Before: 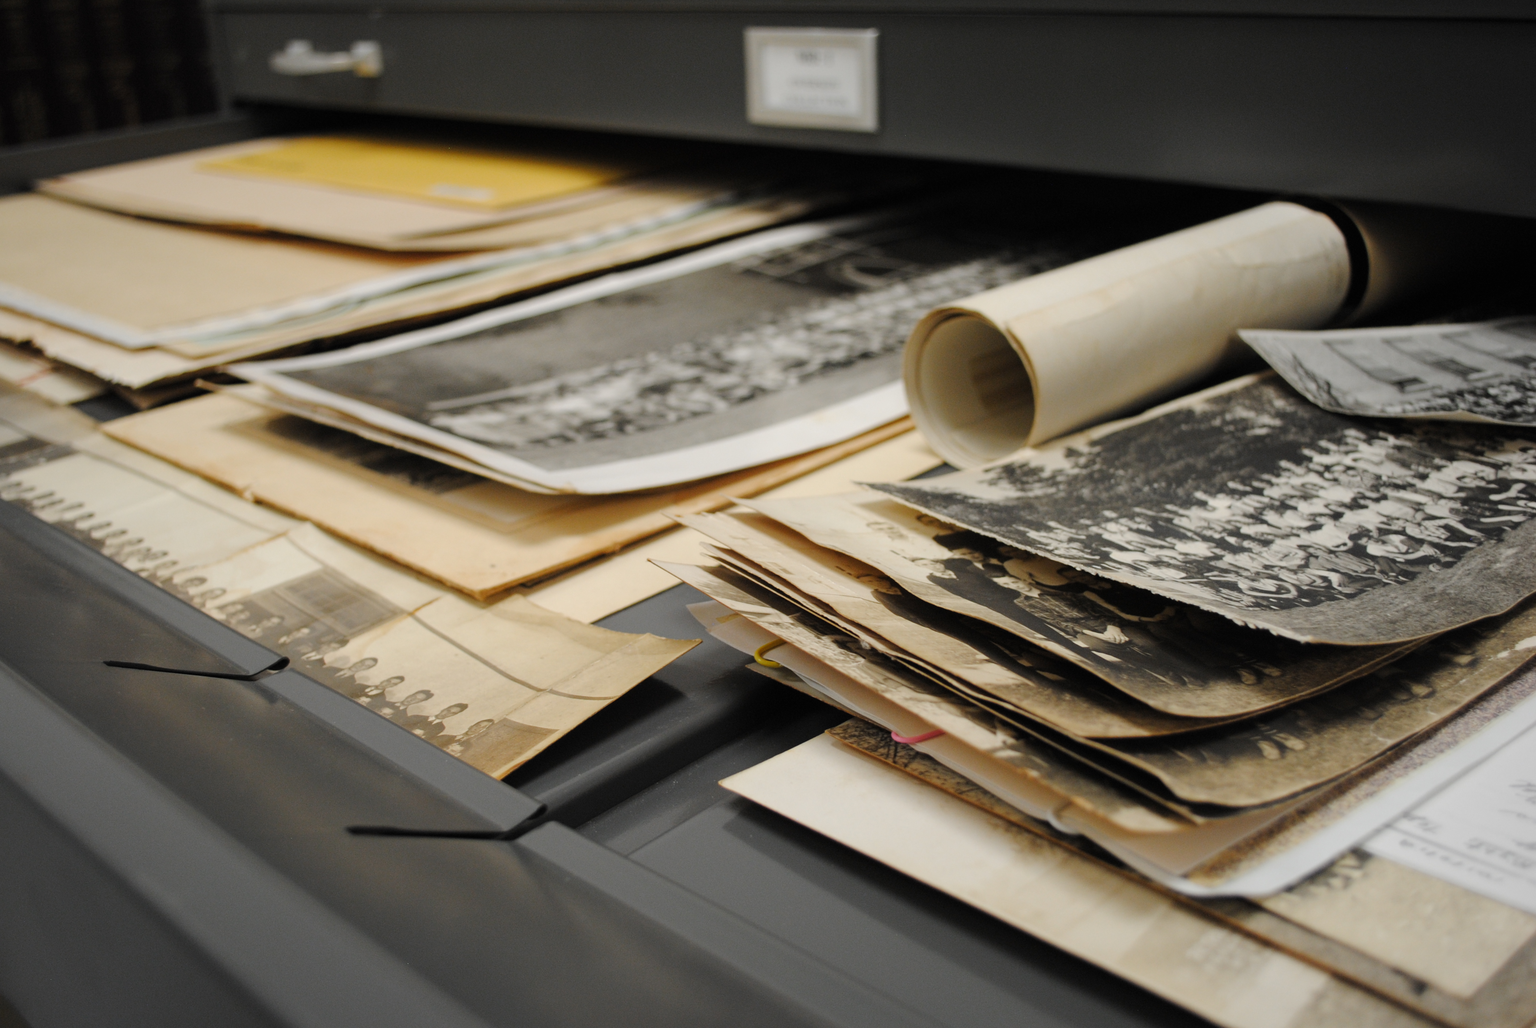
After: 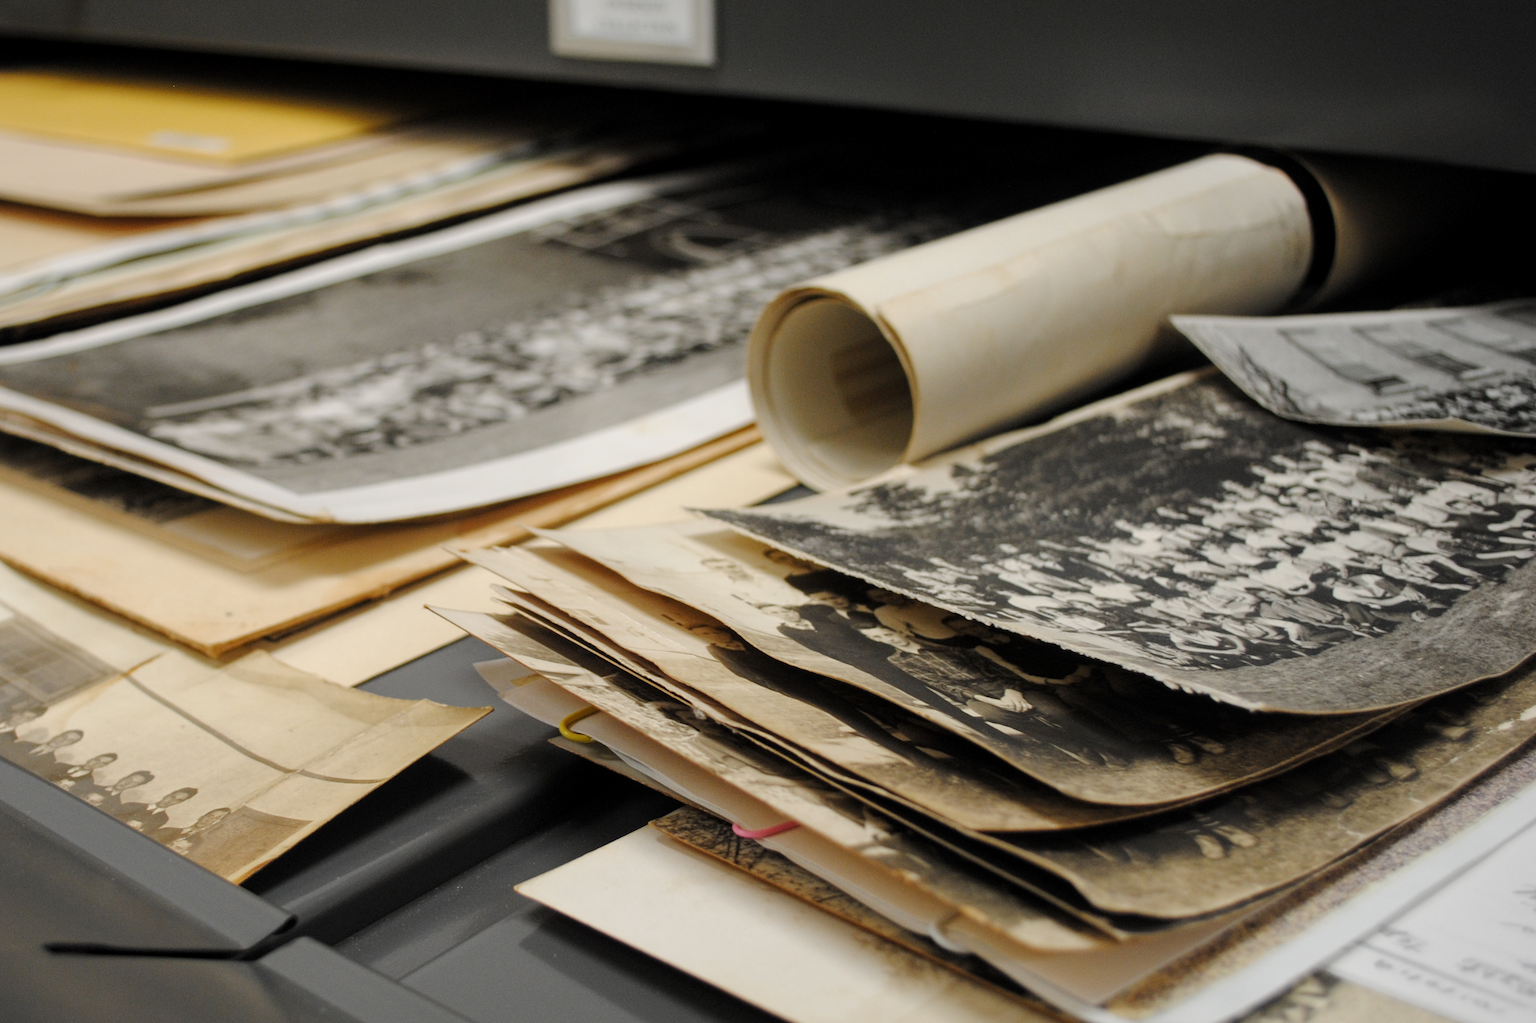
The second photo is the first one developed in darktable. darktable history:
crop and rotate: left 20.346%, top 7.831%, right 0.485%, bottom 13.343%
local contrast: highlights 102%, shadows 98%, detail 120%, midtone range 0.2
sharpen: radius 2.905, amount 0.864, threshold 47.27
